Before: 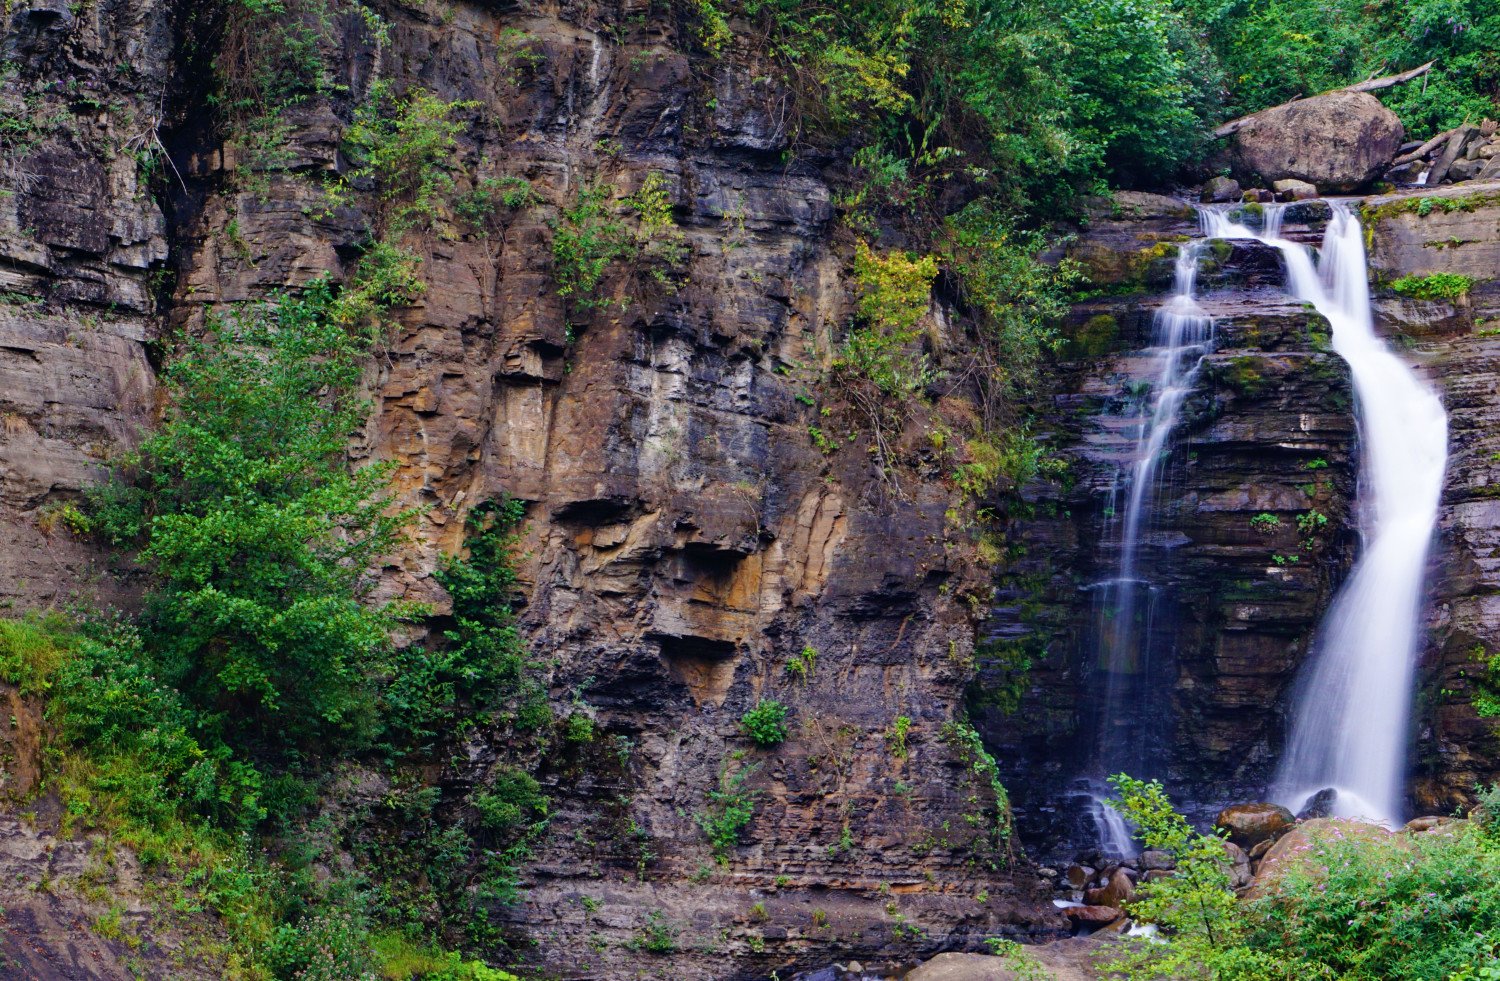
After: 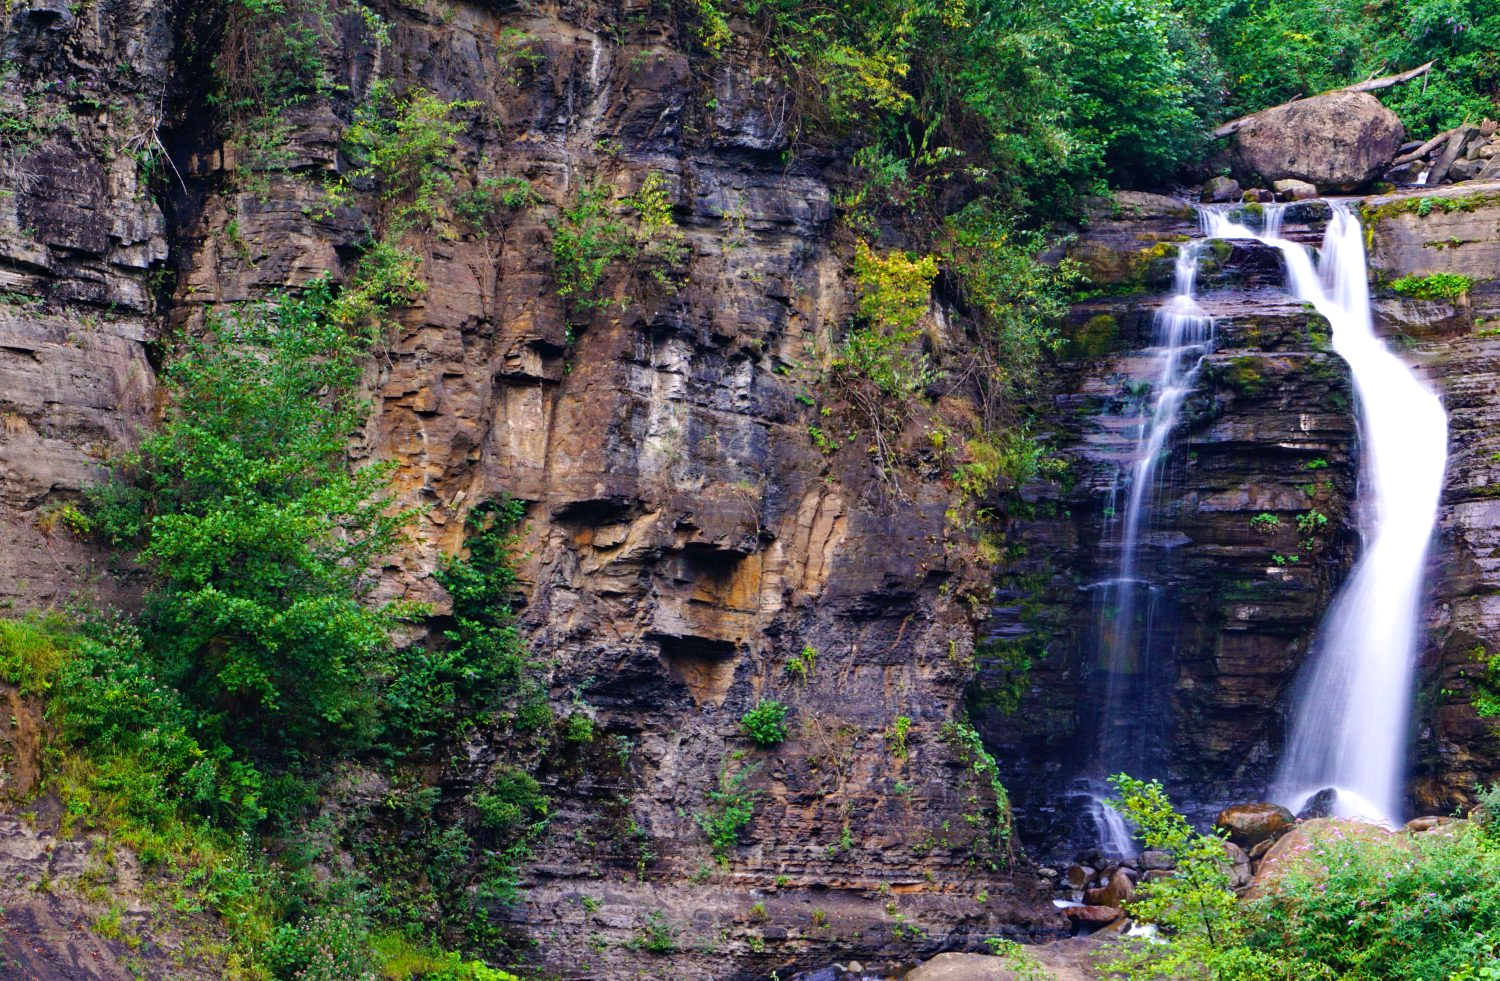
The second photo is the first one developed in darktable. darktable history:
color balance rgb: highlights gain › chroma 0.282%, highlights gain › hue 332.73°, perceptual saturation grading › global saturation 0.884%, perceptual brilliance grading › global brilliance 10.366%, global vibrance 10.009%
